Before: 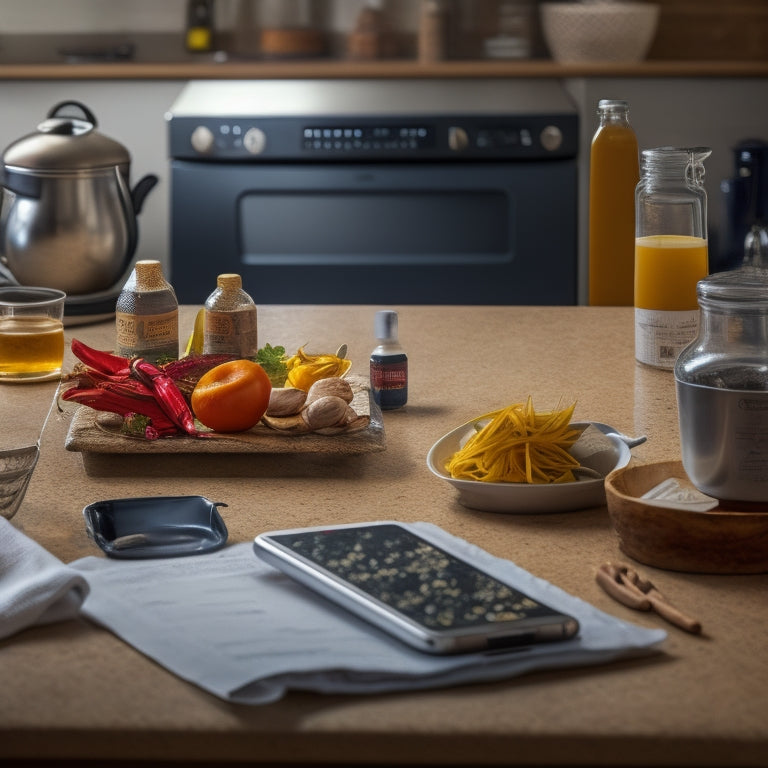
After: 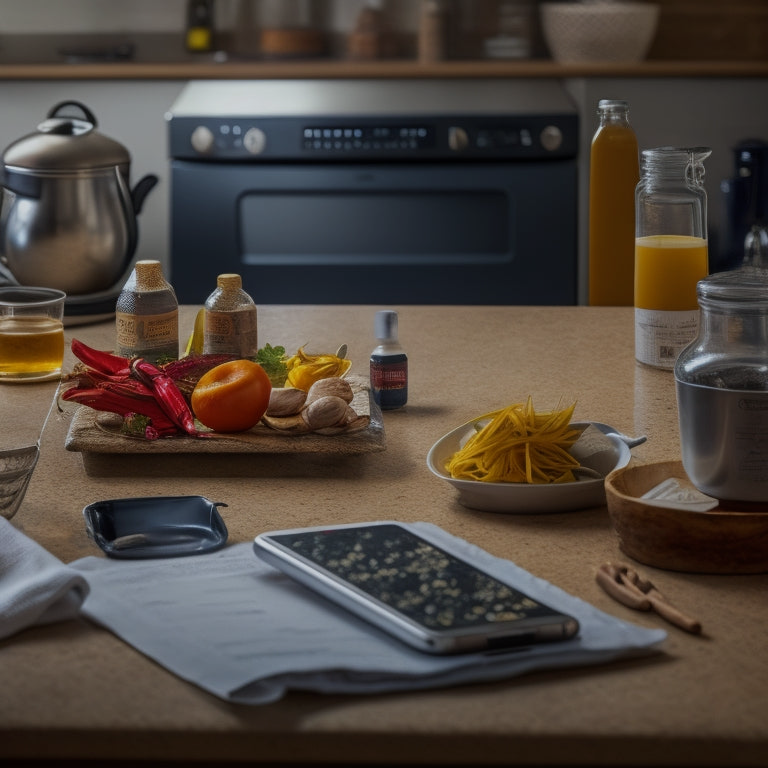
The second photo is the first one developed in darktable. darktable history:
exposure: exposure -0.582 EV, compensate highlight preservation false
white balance: red 0.982, blue 1.018
